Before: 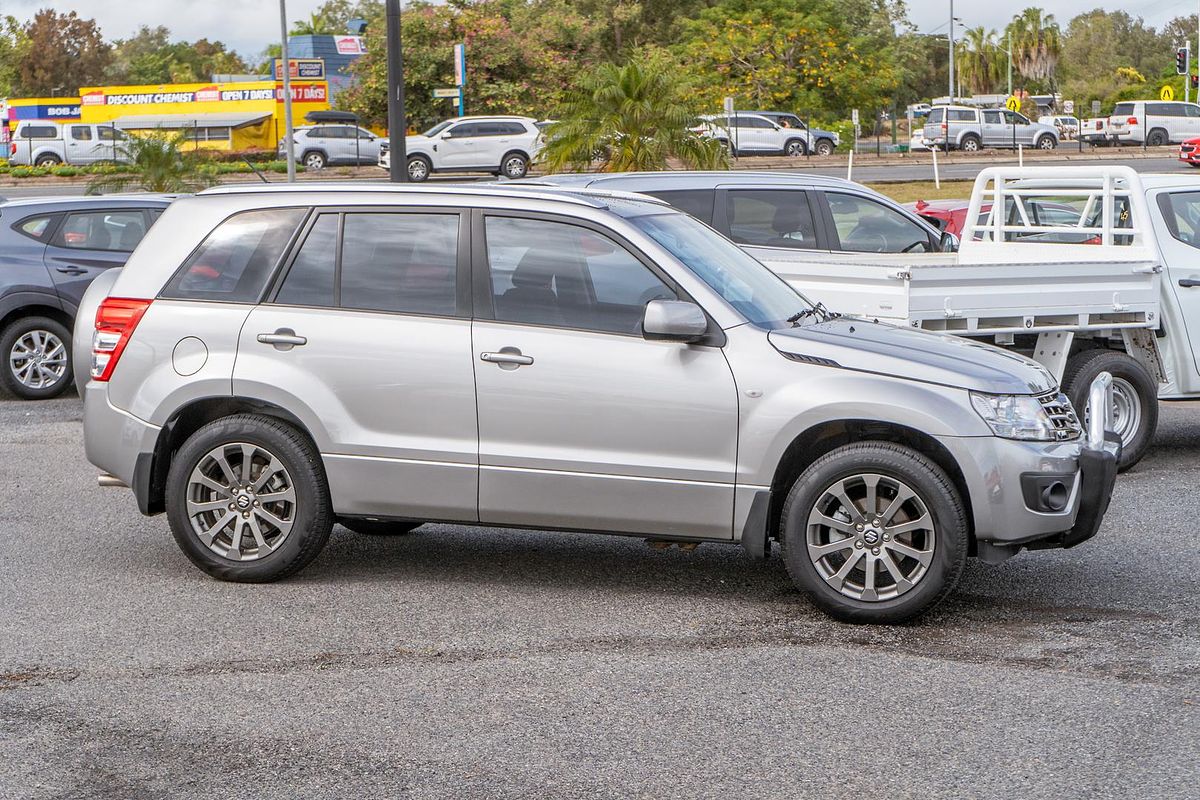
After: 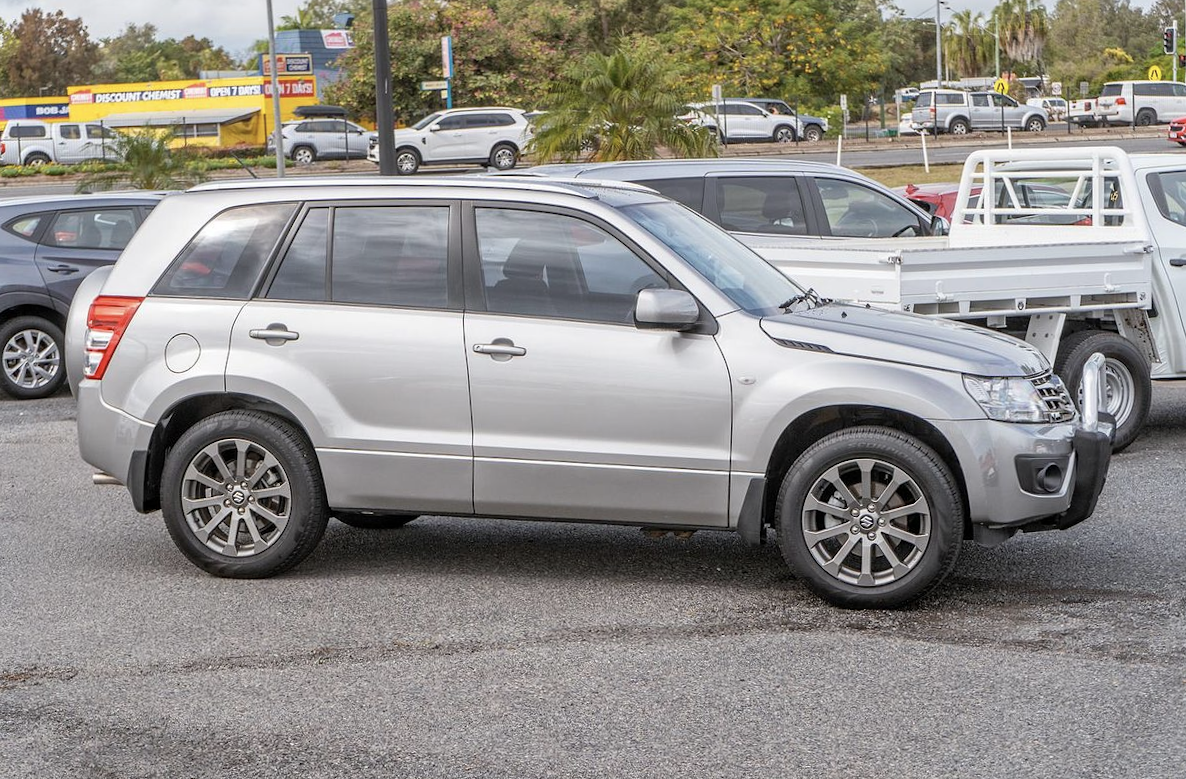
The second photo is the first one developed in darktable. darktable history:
color correction: saturation 0.8
rotate and perspective: rotation -1°, crop left 0.011, crop right 0.989, crop top 0.025, crop bottom 0.975
